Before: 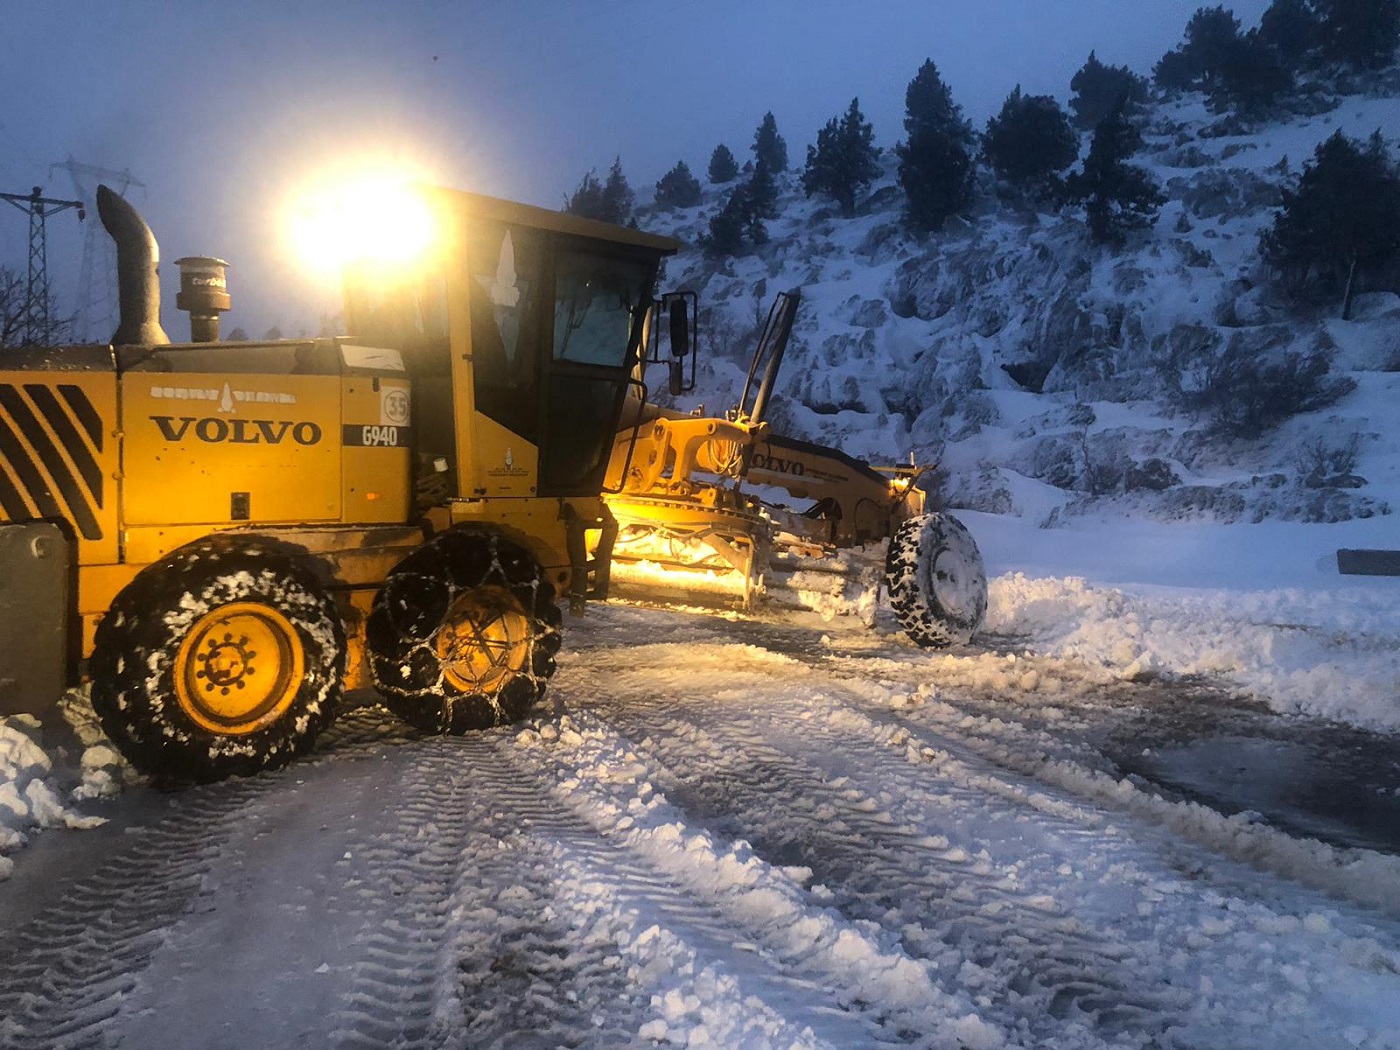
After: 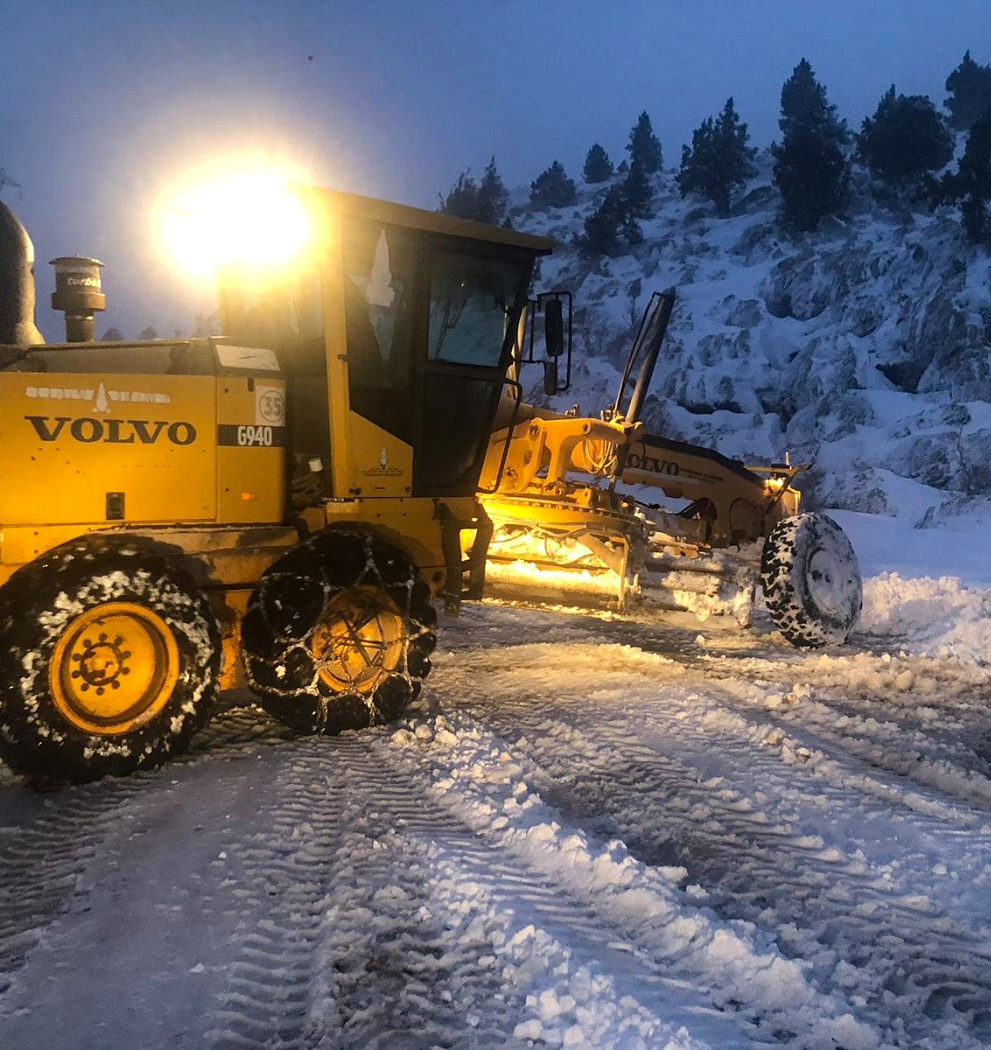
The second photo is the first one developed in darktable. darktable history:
crop and rotate: left 9.061%, right 20.142%
haze removal: compatibility mode true, adaptive false
